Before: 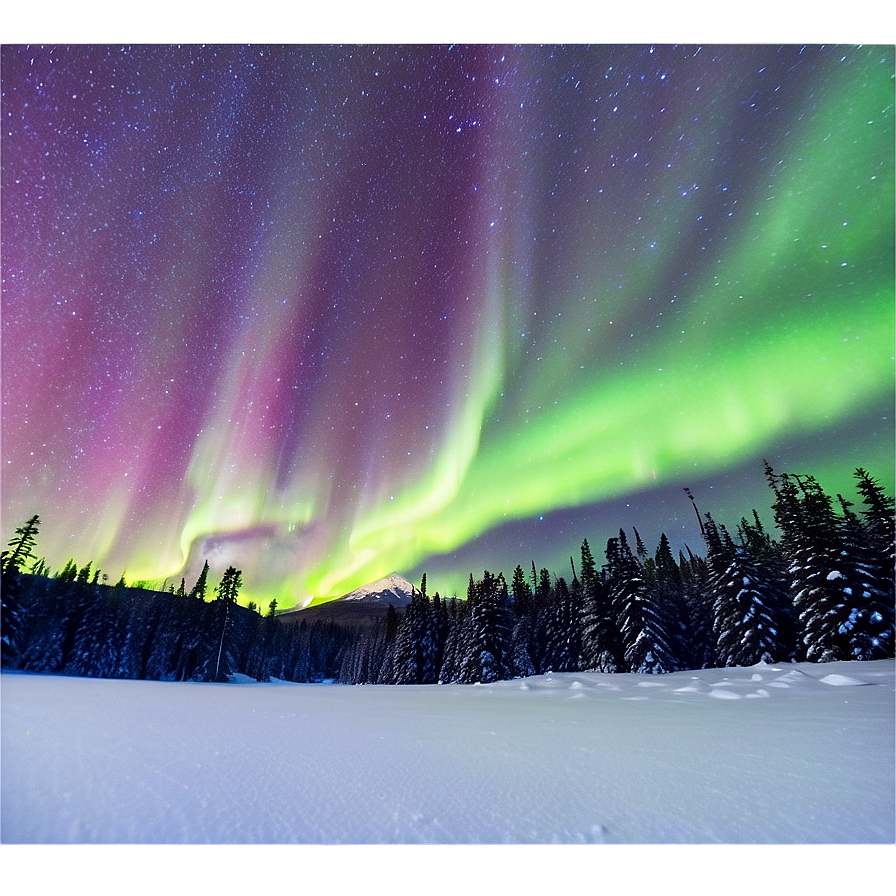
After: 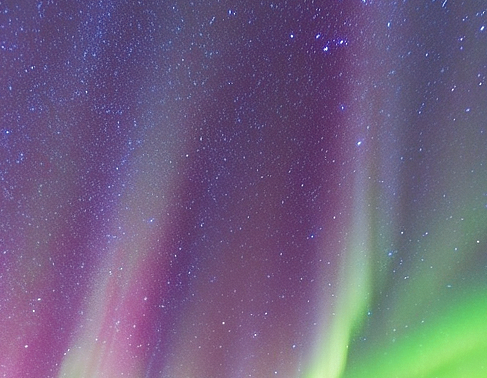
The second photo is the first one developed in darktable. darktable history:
shadows and highlights: on, module defaults
crop: left 14.87%, top 9.056%, right 30.735%, bottom 48.693%
